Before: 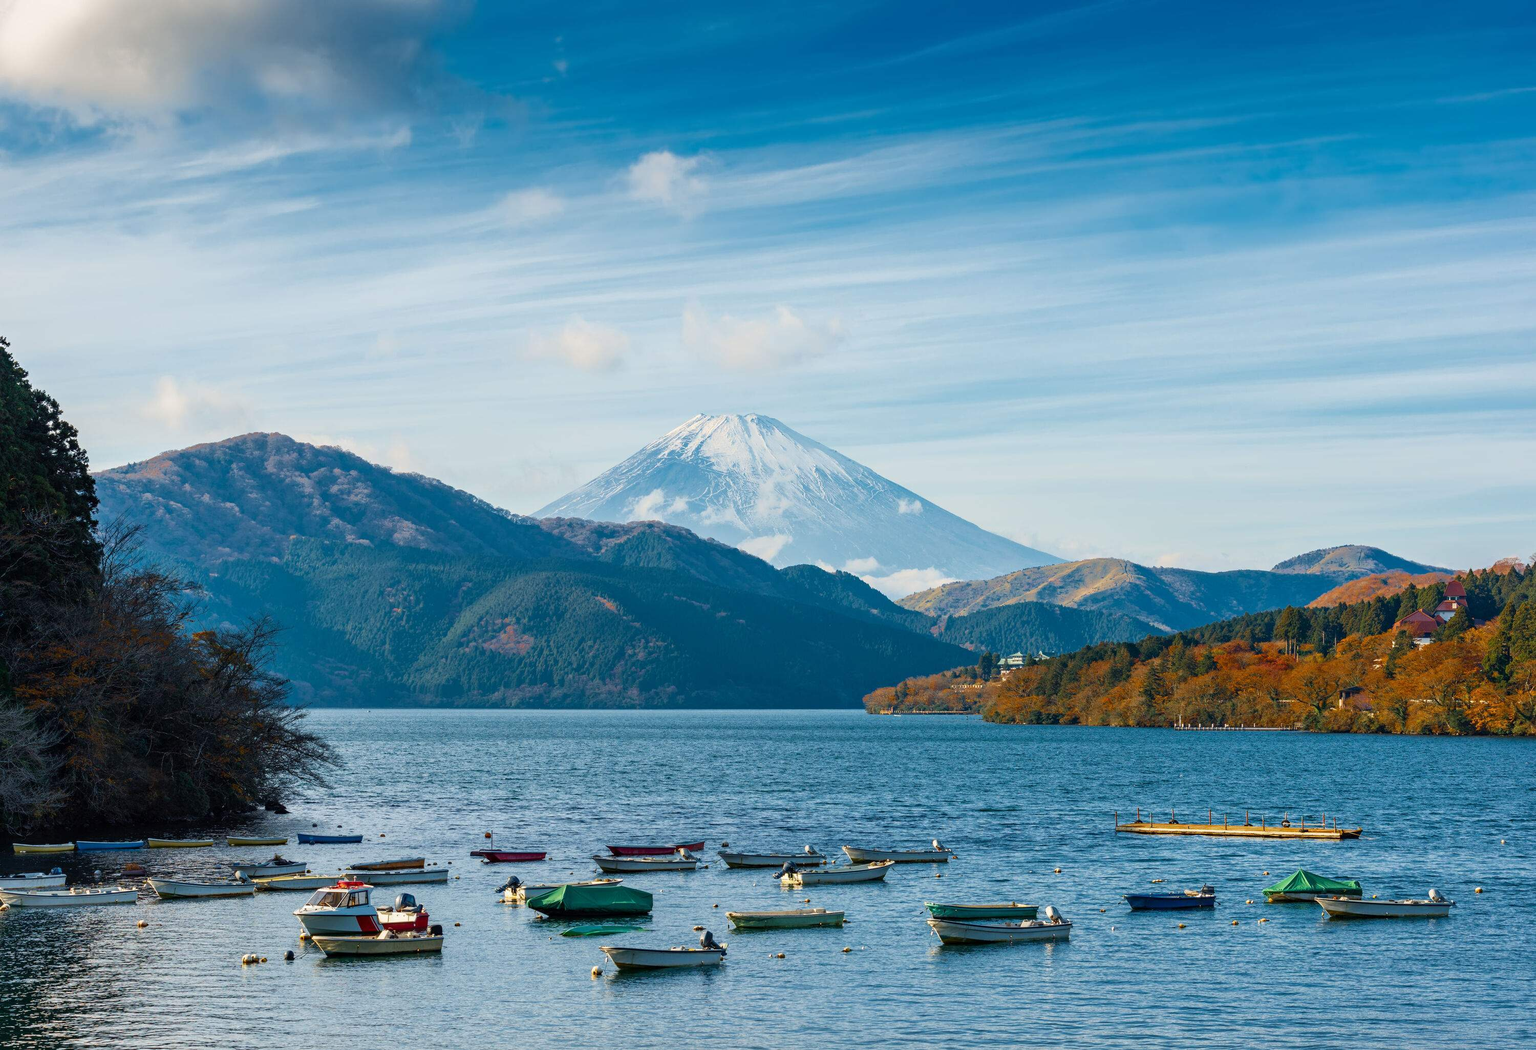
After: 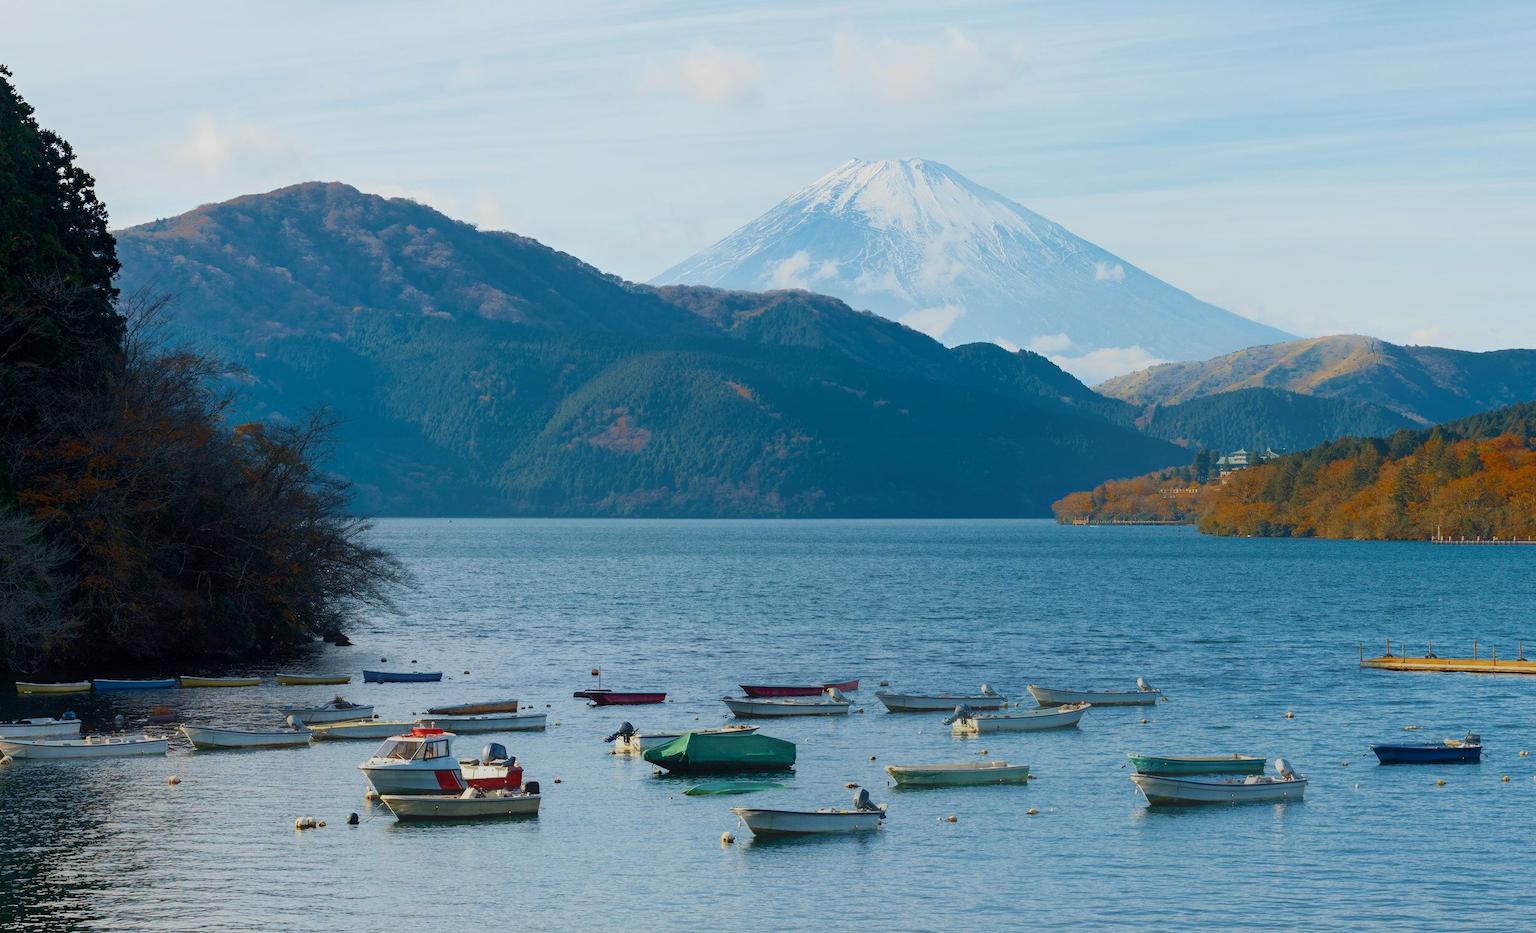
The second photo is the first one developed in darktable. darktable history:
contrast equalizer: octaves 7, y [[0.627 ×6], [0.563 ×6], [0 ×6], [0 ×6], [0 ×6]], mix -0.988
exposure: black level correction 0.005, exposure 0.017 EV, compensate exposure bias true, compensate highlight preservation false
crop: top 27.032%, right 17.96%
